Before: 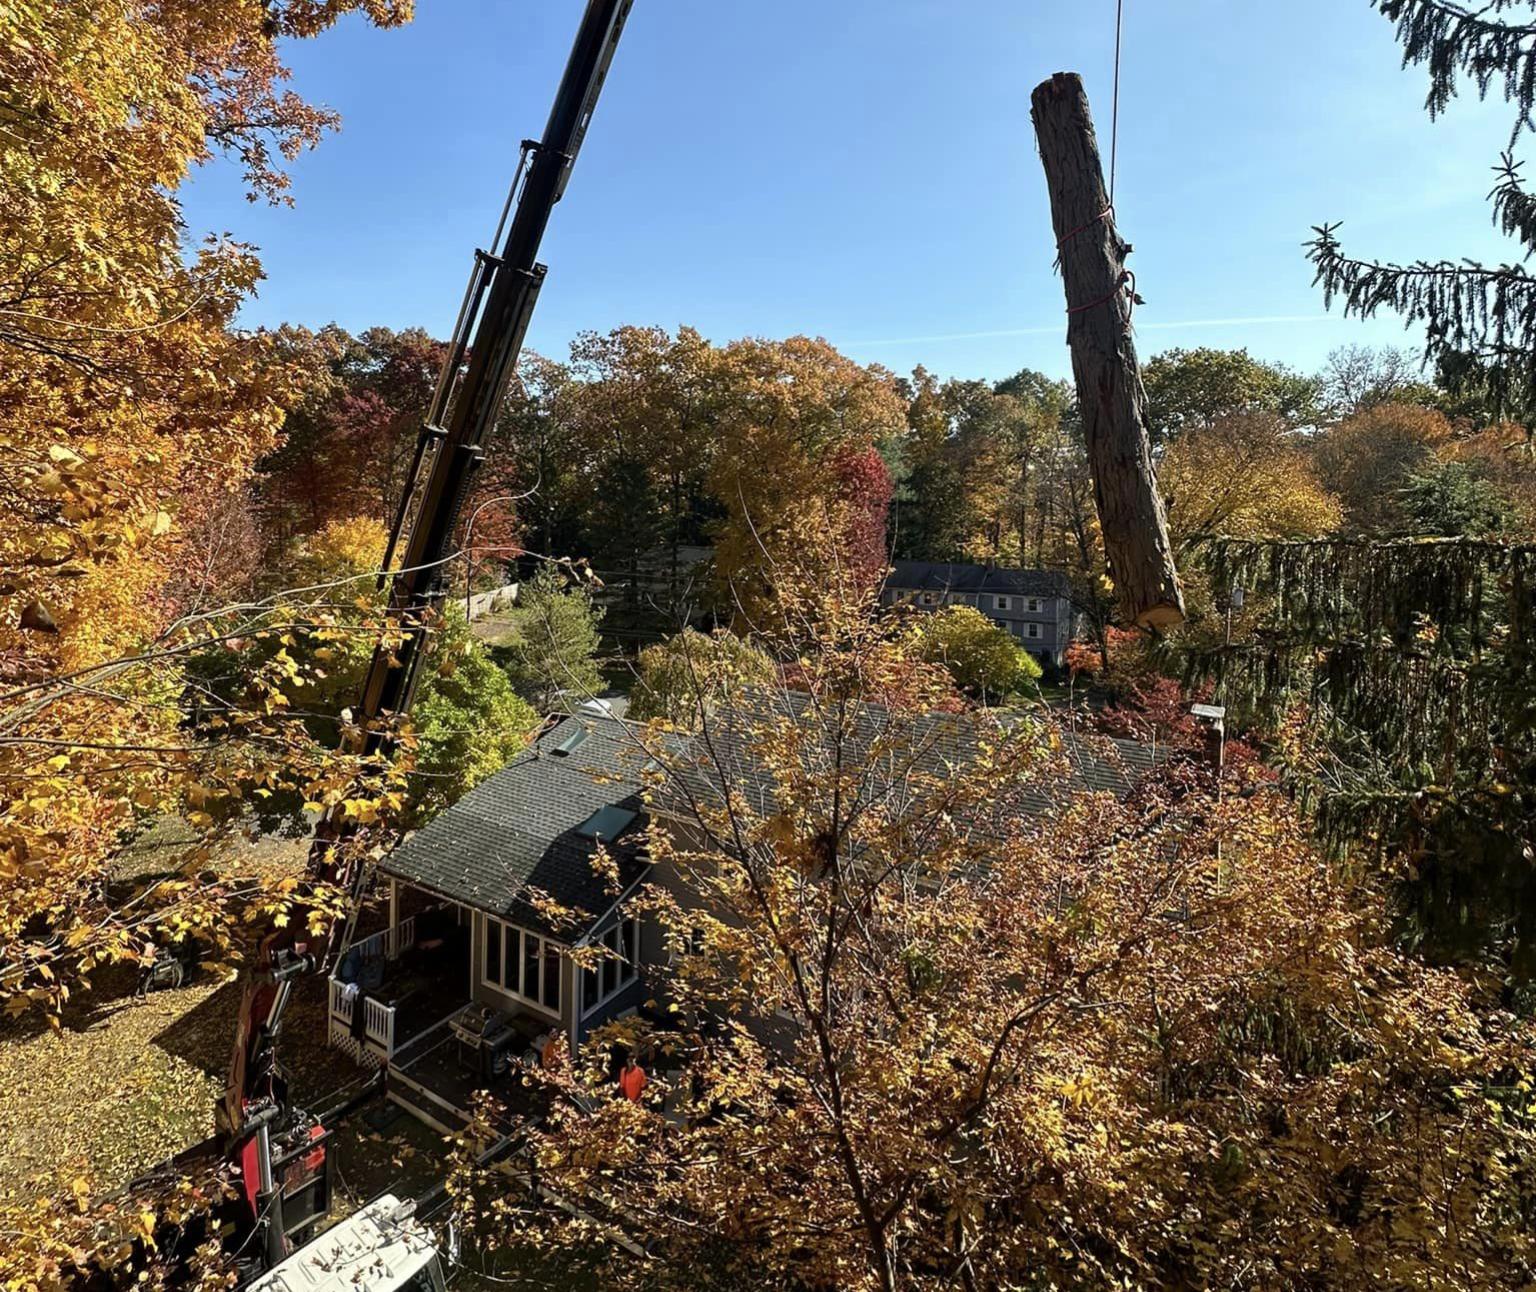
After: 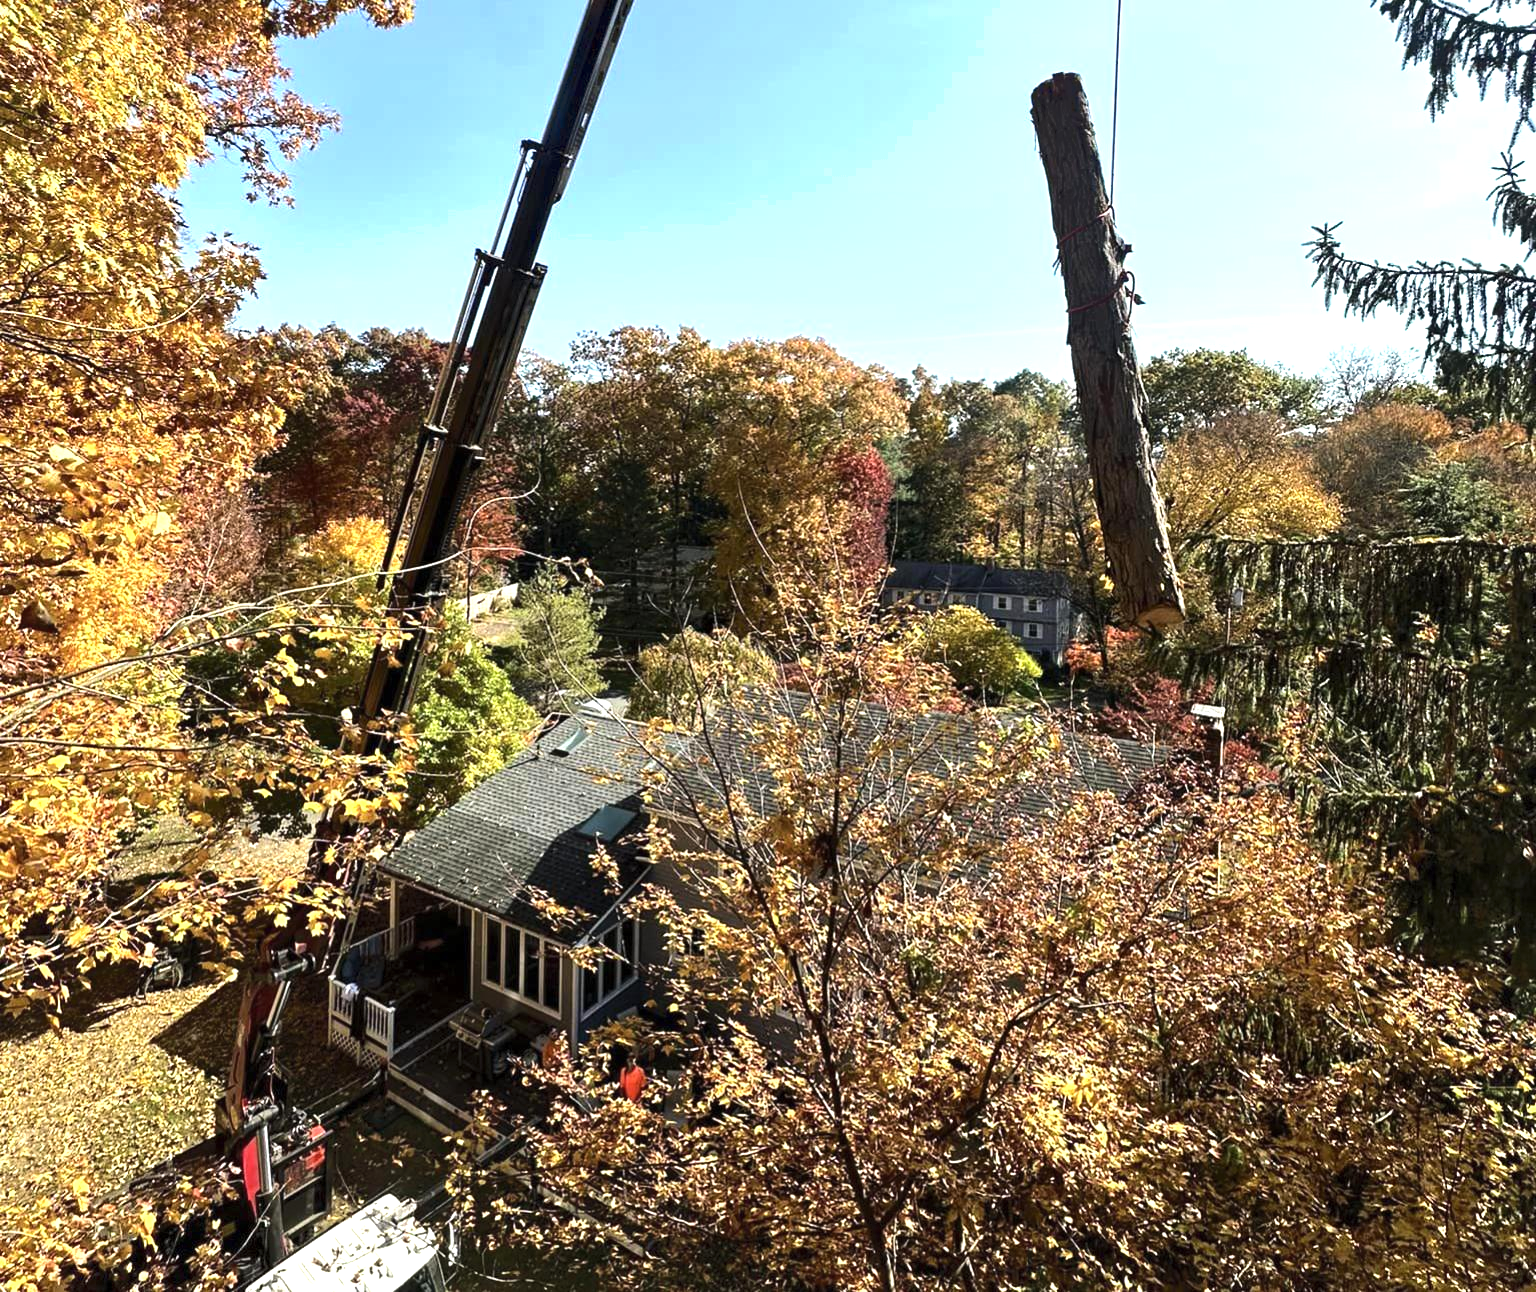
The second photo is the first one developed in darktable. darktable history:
tone equalizer: -8 EV -0.417 EV, -7 EV -0.389 EV, -6 EV -0.333 EV, -5 EV -0.222 EV, -3 EV 0.222 EV, -2 EV 0.333 EV, -1 EV 0.389 EV, +0 EV 0.417 EV, edges refinement/feathering 500, mask exposure compensation -1.57 EV, preserve details no
exposure: exposure 0.661 EV, compensate highlight preservation false
color correction: highlights a* -0.137, highlights b* 0.137
shadows and highlights: shadows 62.66, white point adjustment 0.37, highlights -34.44, compress 83.82%
